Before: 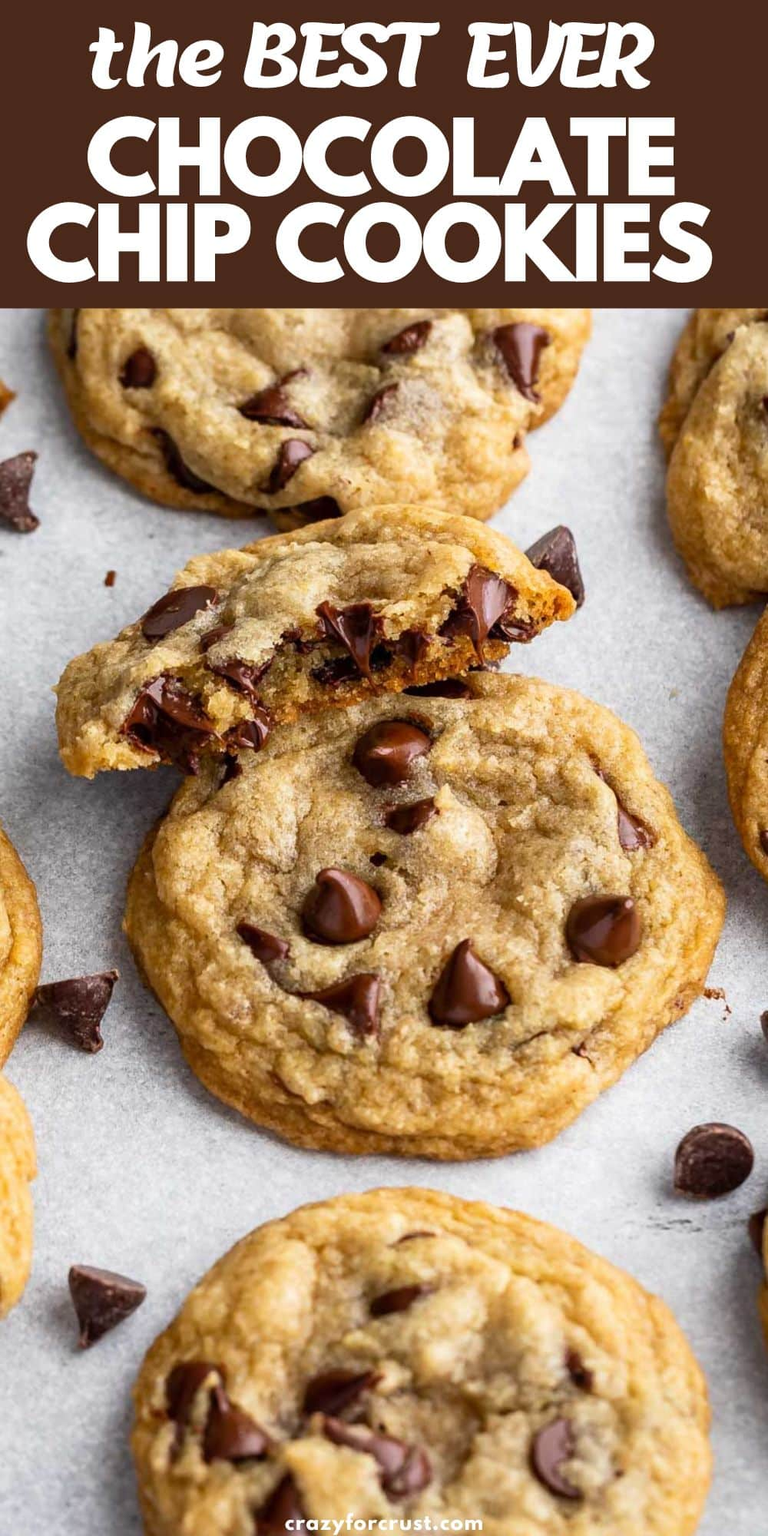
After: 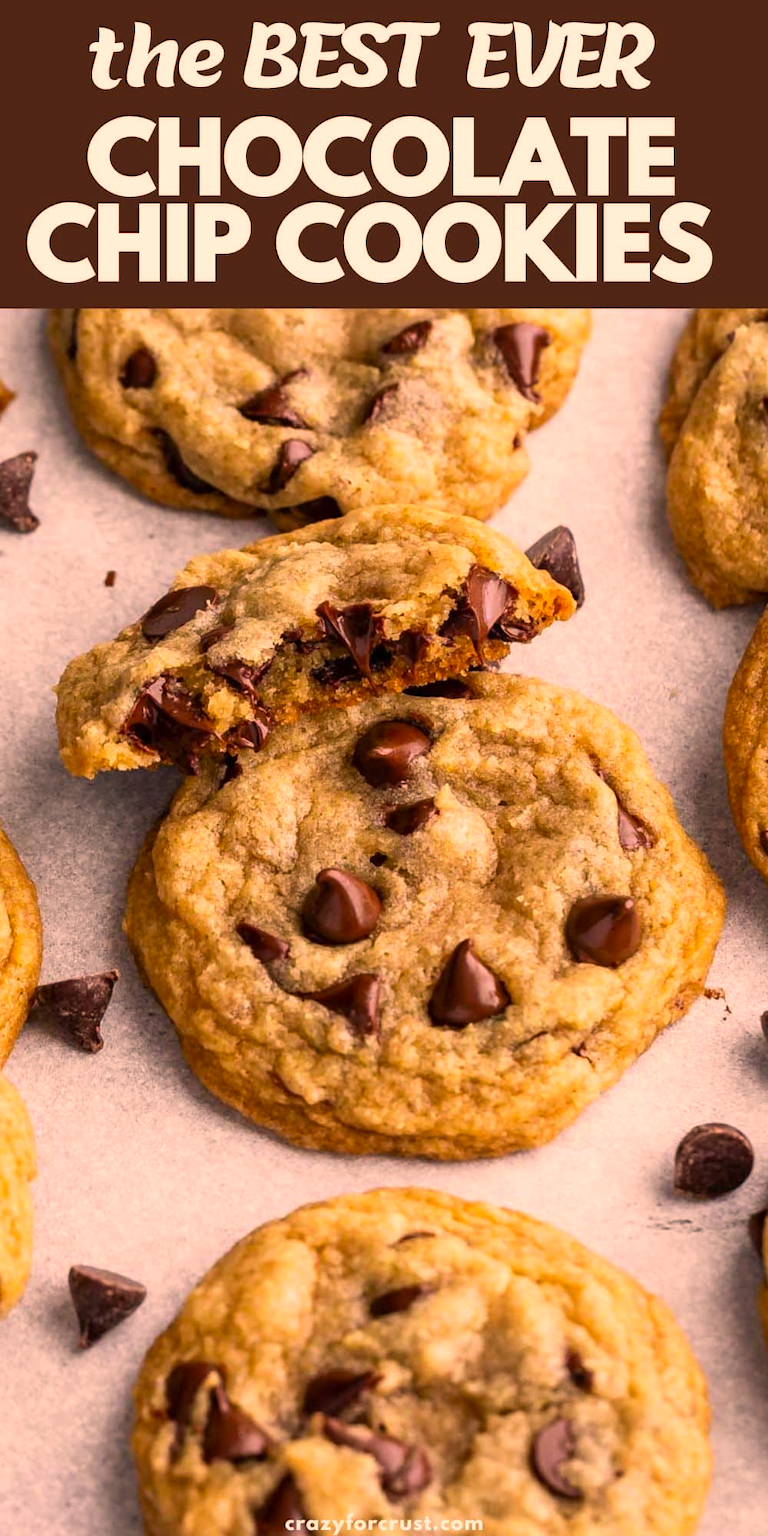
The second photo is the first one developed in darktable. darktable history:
color correction: highlights a* 22.07, highlights b* 22
exposure: compensate highlight preservation false
